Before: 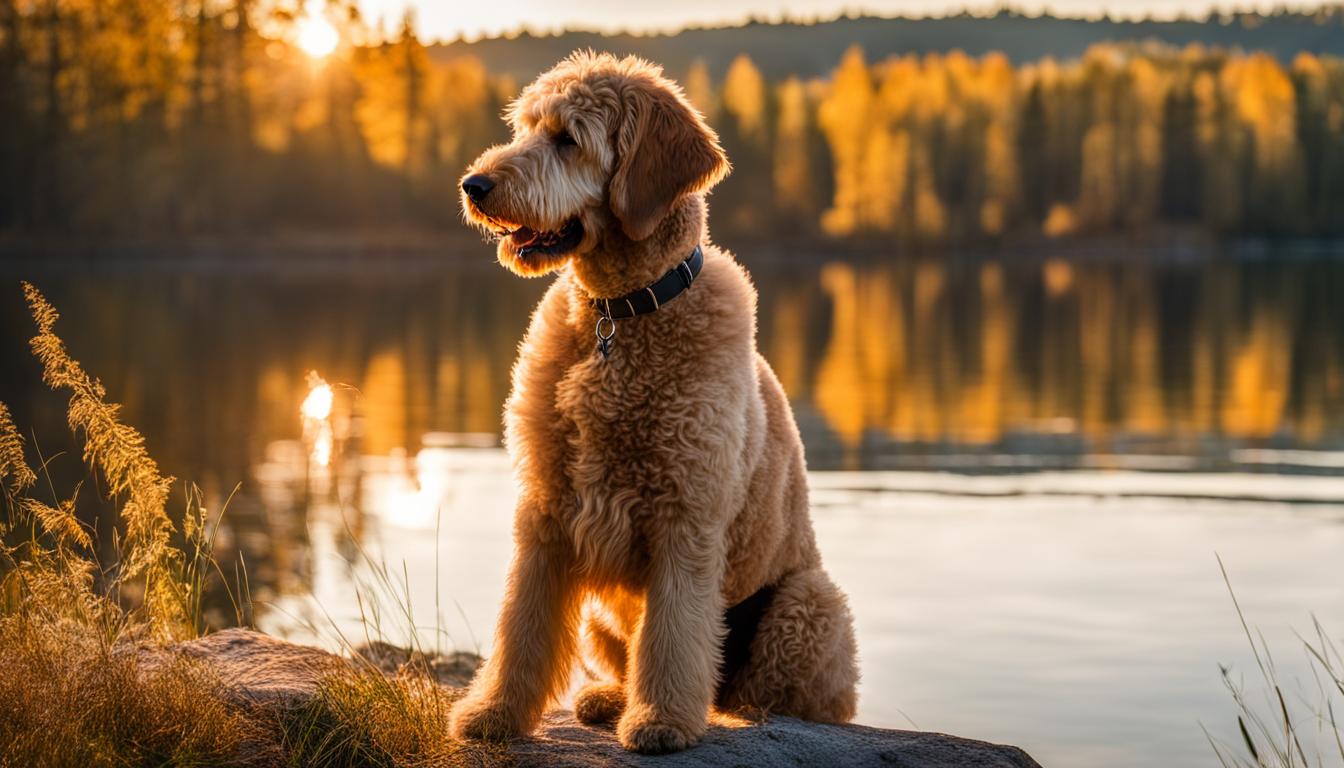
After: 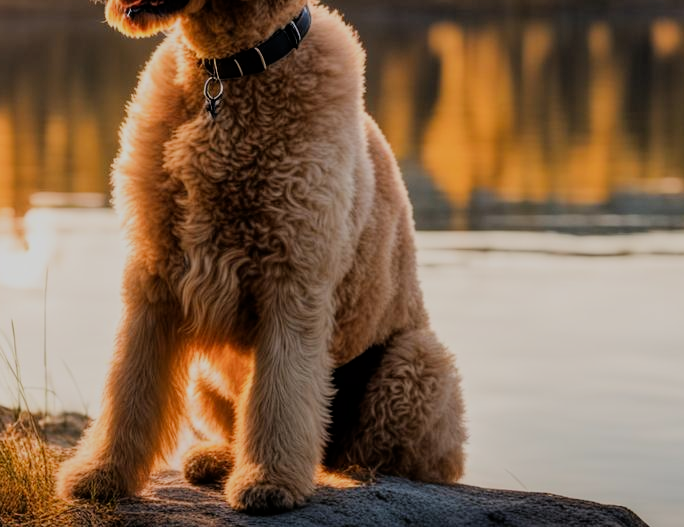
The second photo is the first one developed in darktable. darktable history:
filmic rgb: black relative exposure -7.33 EV, white relative exposure 5.06 EV, hardness 3.2
crop and rotate: left 29.212%, top 31.315%, right 19.845%
